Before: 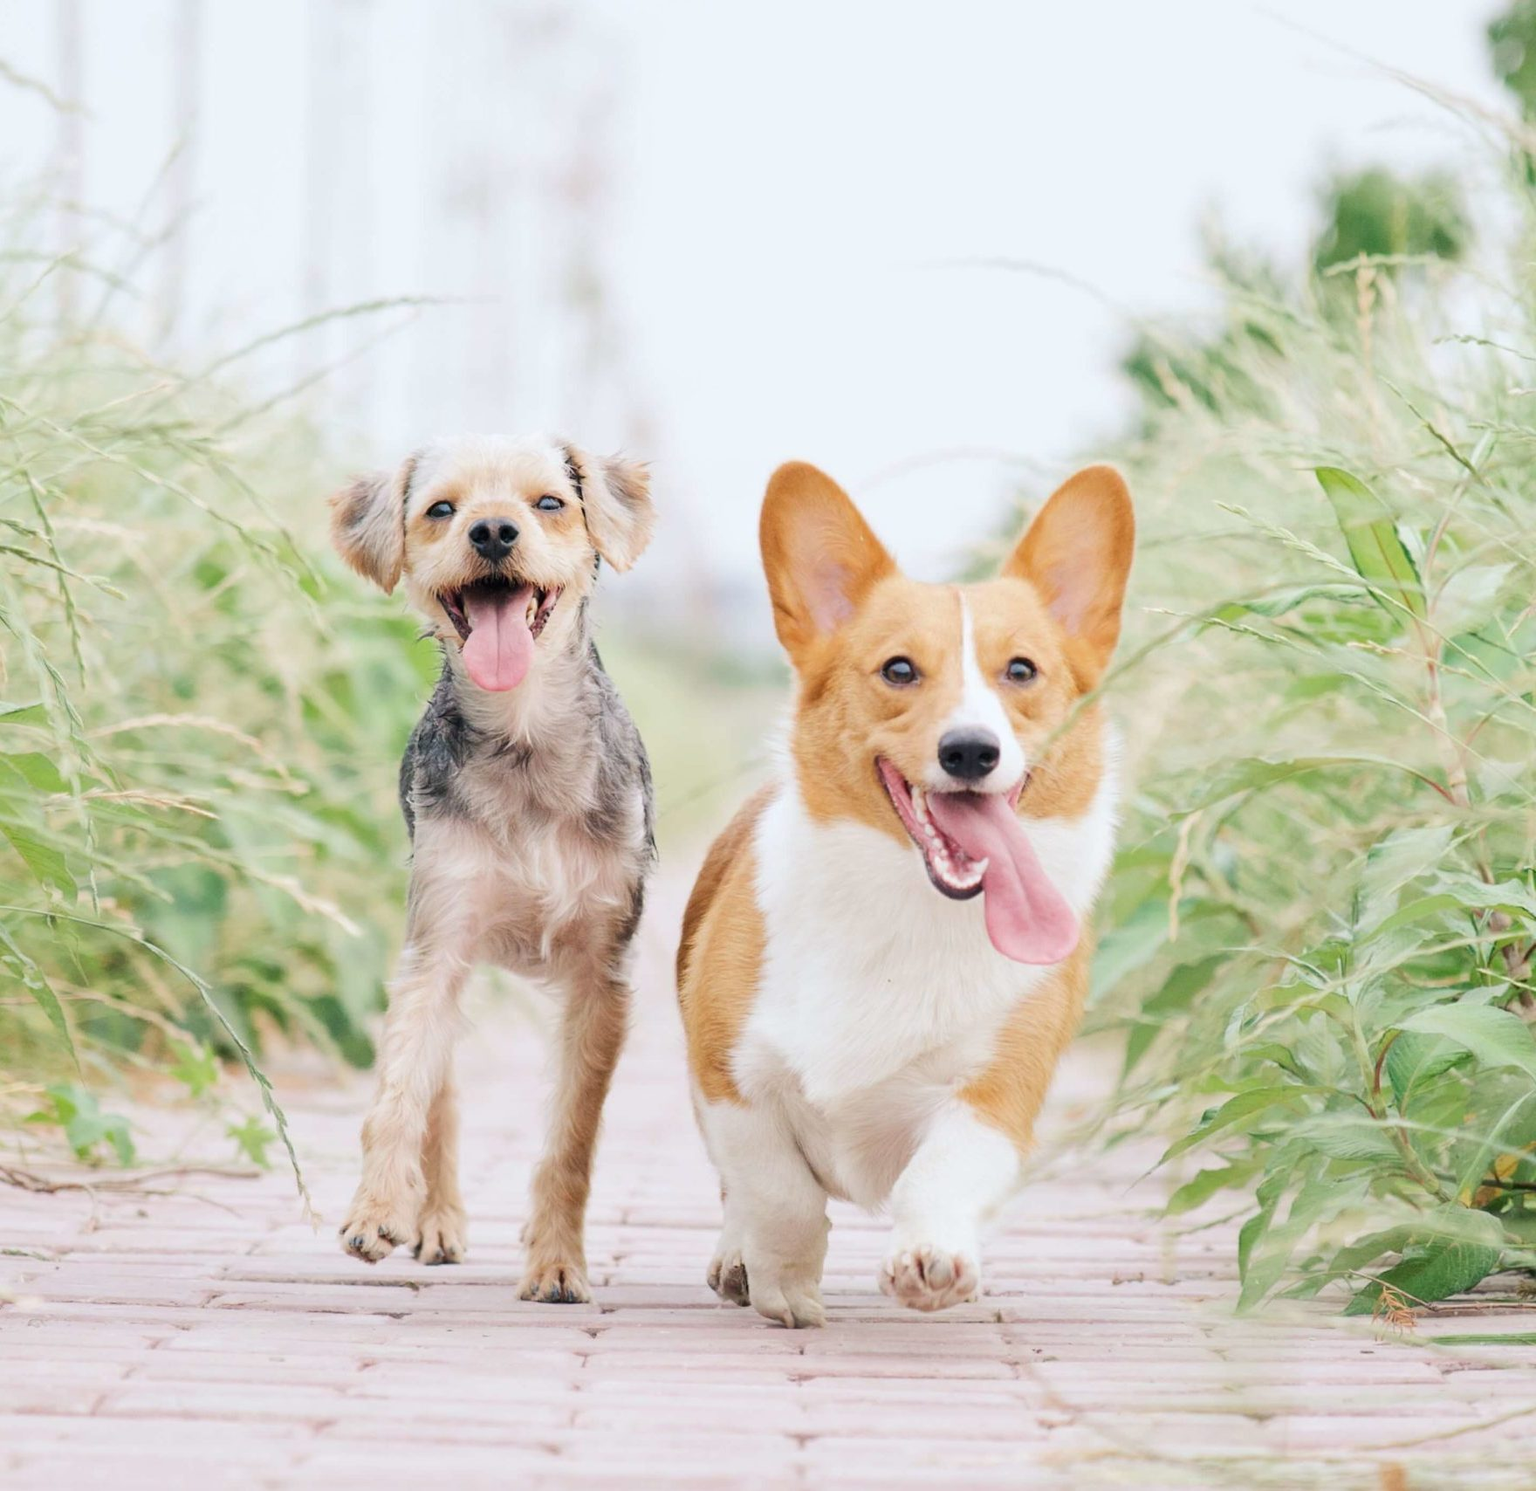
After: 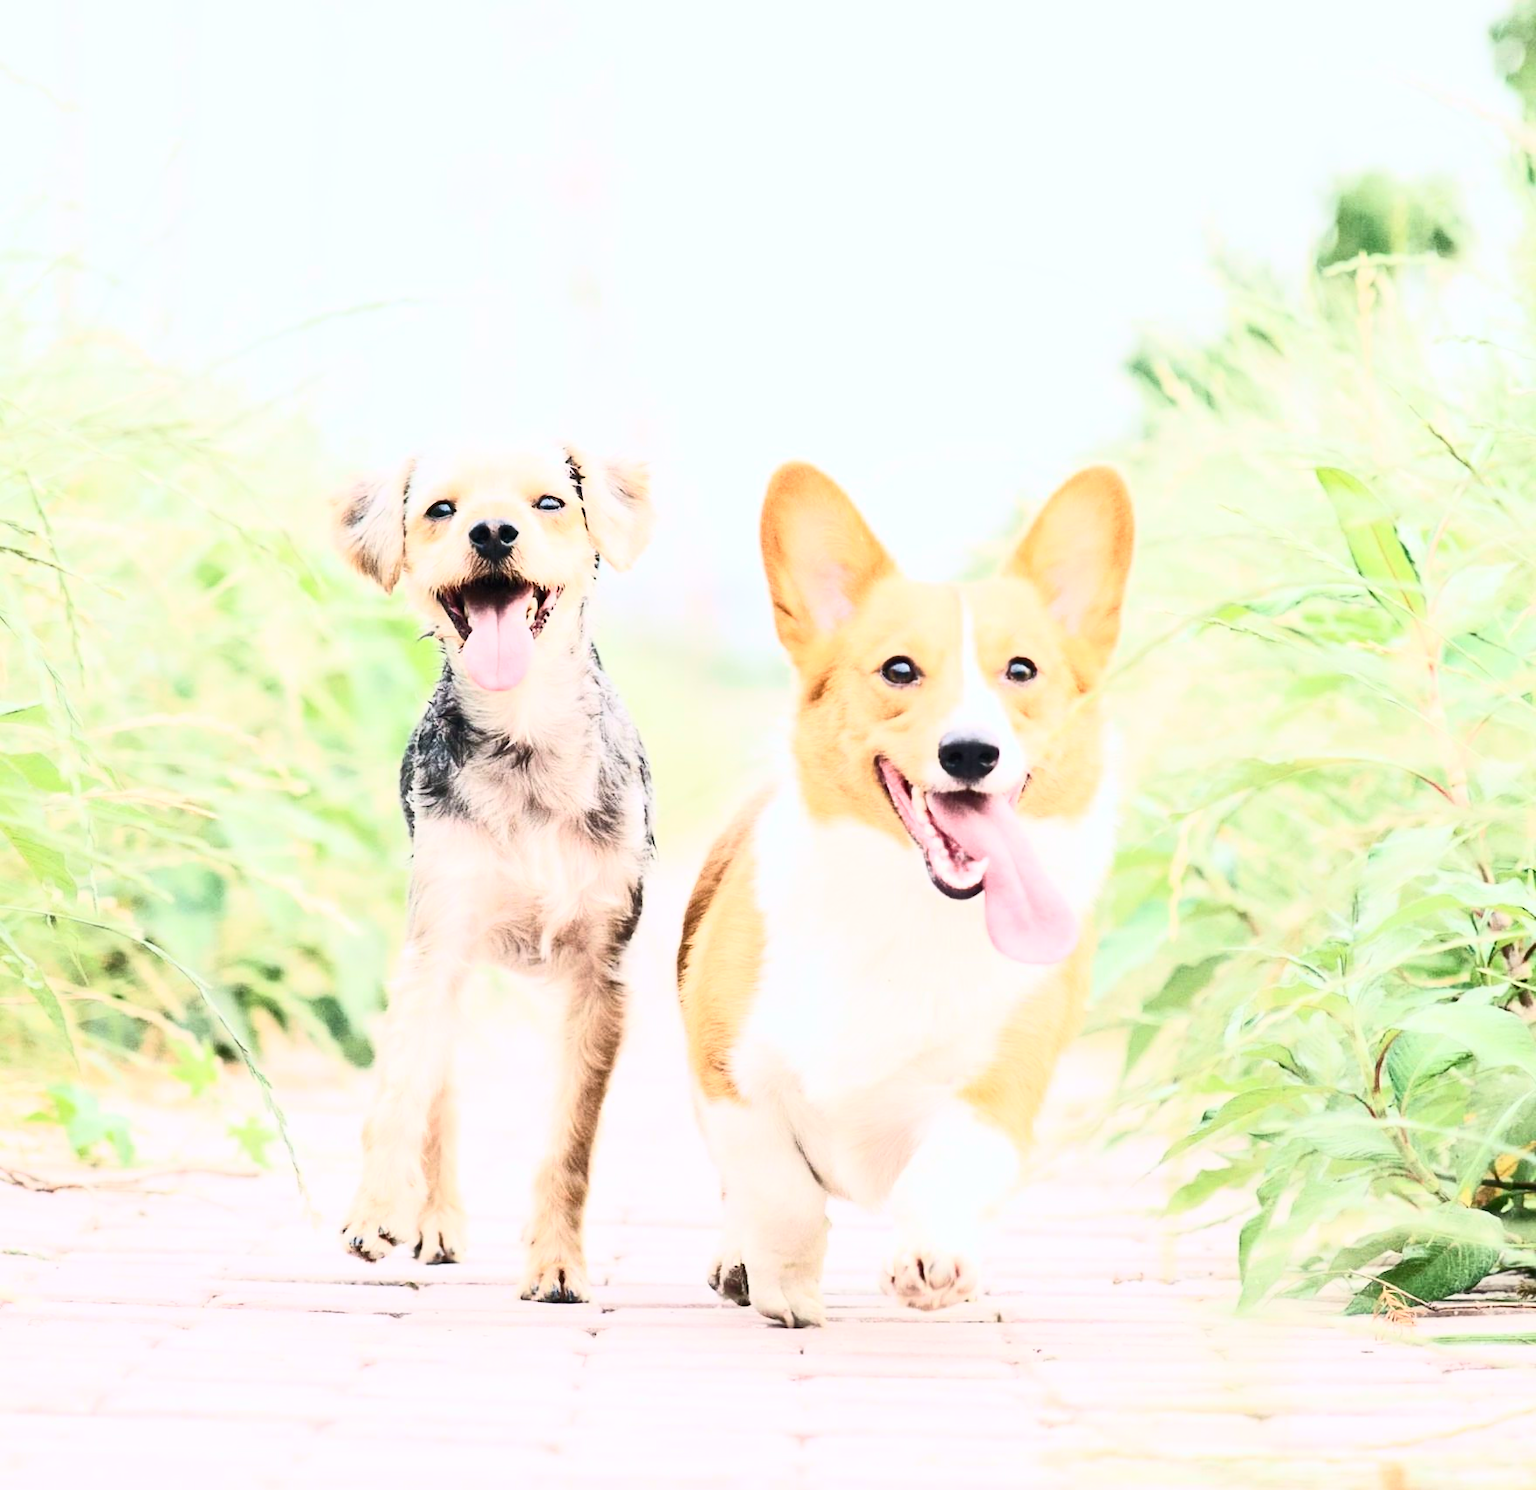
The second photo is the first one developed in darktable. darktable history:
contrast brightness saturation: contrast 0.615, brightness 0.322, saturation 0.144
